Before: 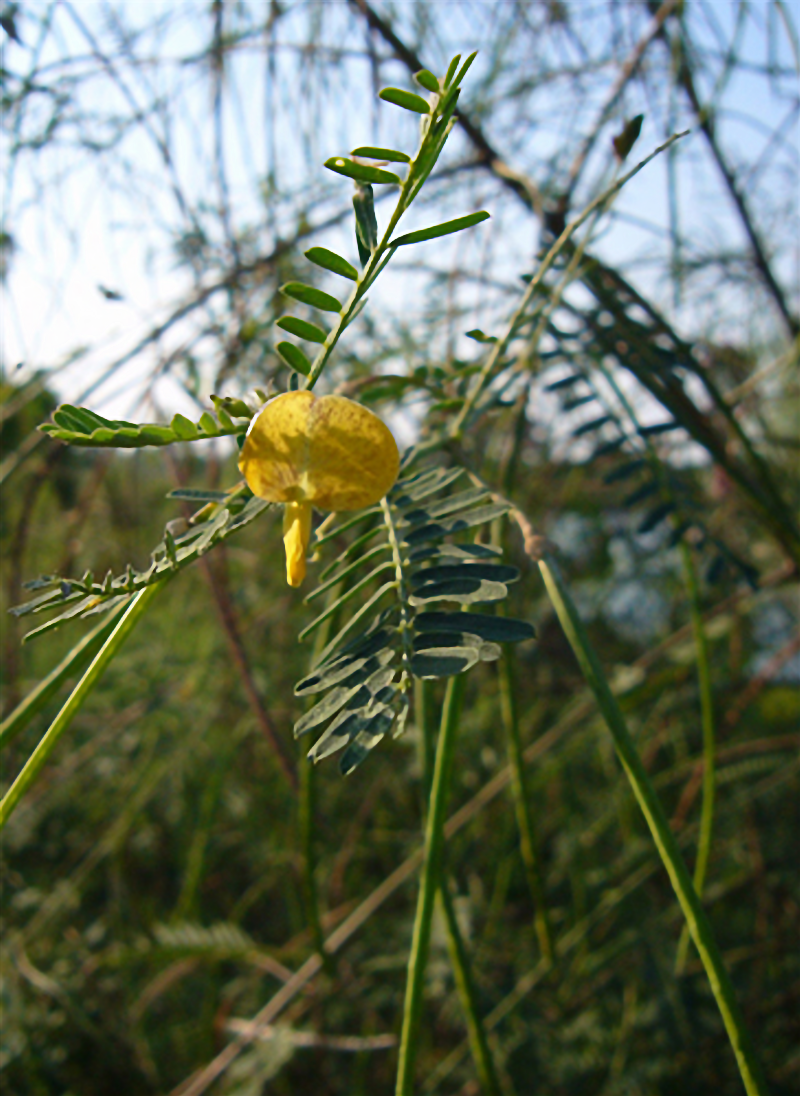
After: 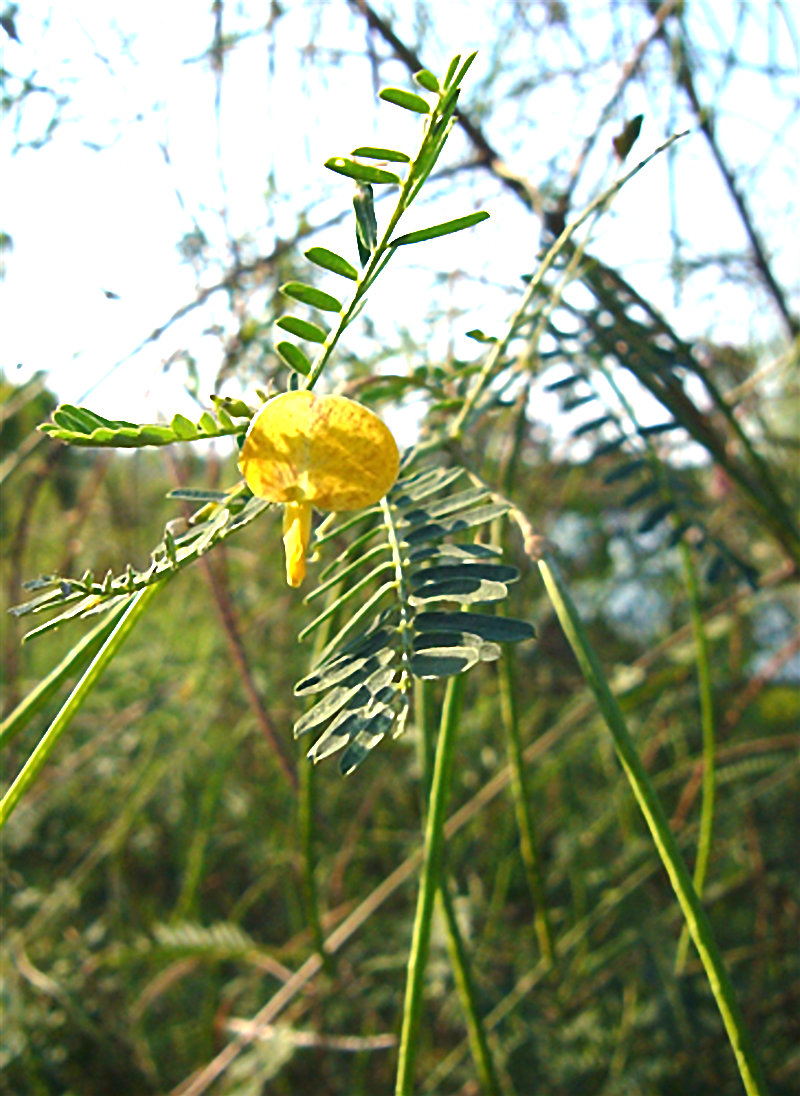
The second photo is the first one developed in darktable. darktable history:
sharpen: on, module defaults
exposure: black level correction 0, exposure 1.293 EV, compensate highlight preservation false
